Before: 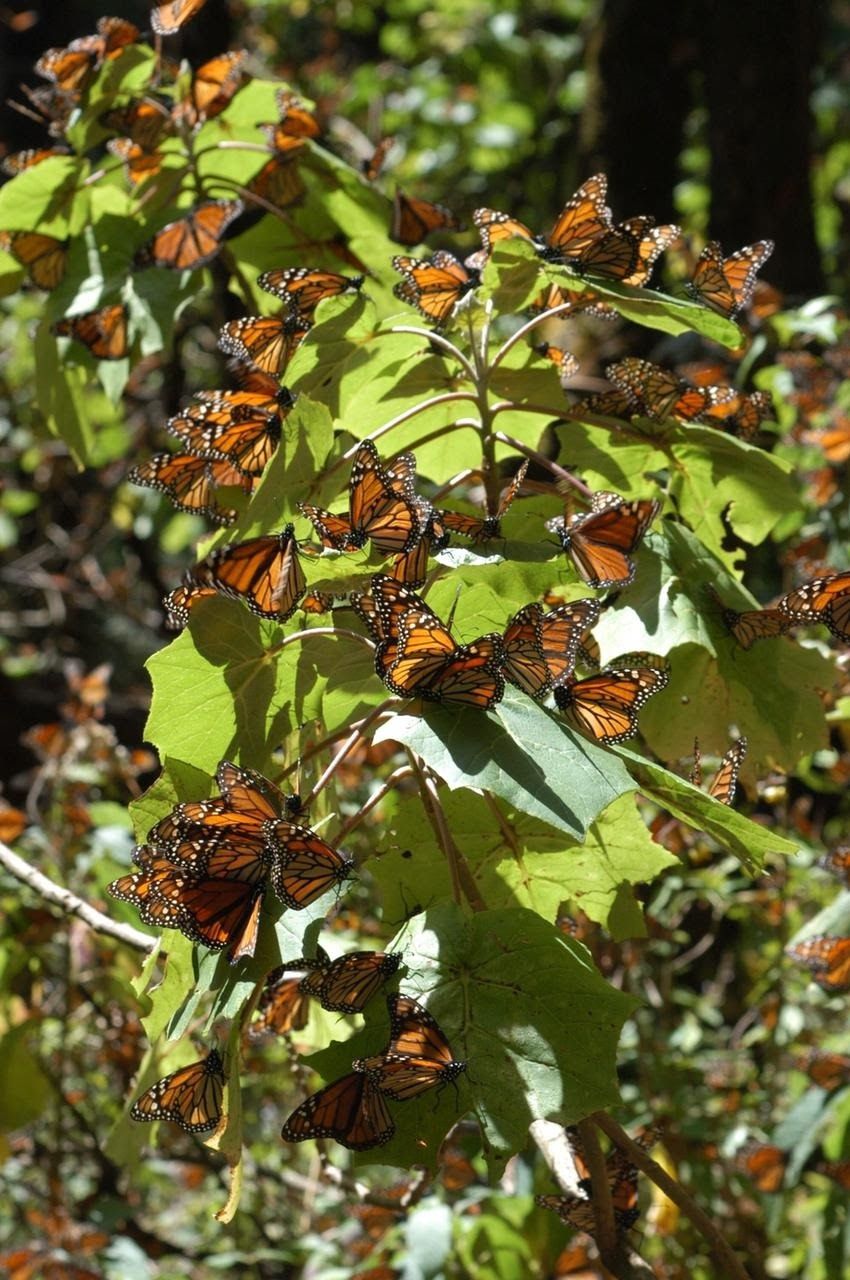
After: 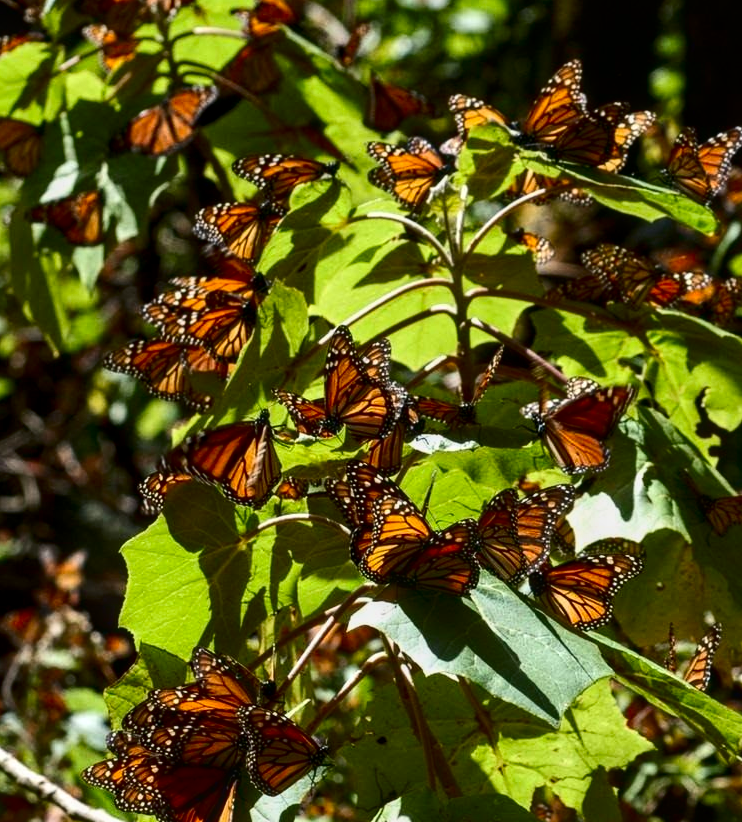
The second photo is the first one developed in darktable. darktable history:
contrast brightness saturation: contrast 0.225, brightness -0.183, saturation 0.235
crop: left 2.983%, top 8.951%, right 9.662%, bottom 26.766%
local contrast: on, module defaults
